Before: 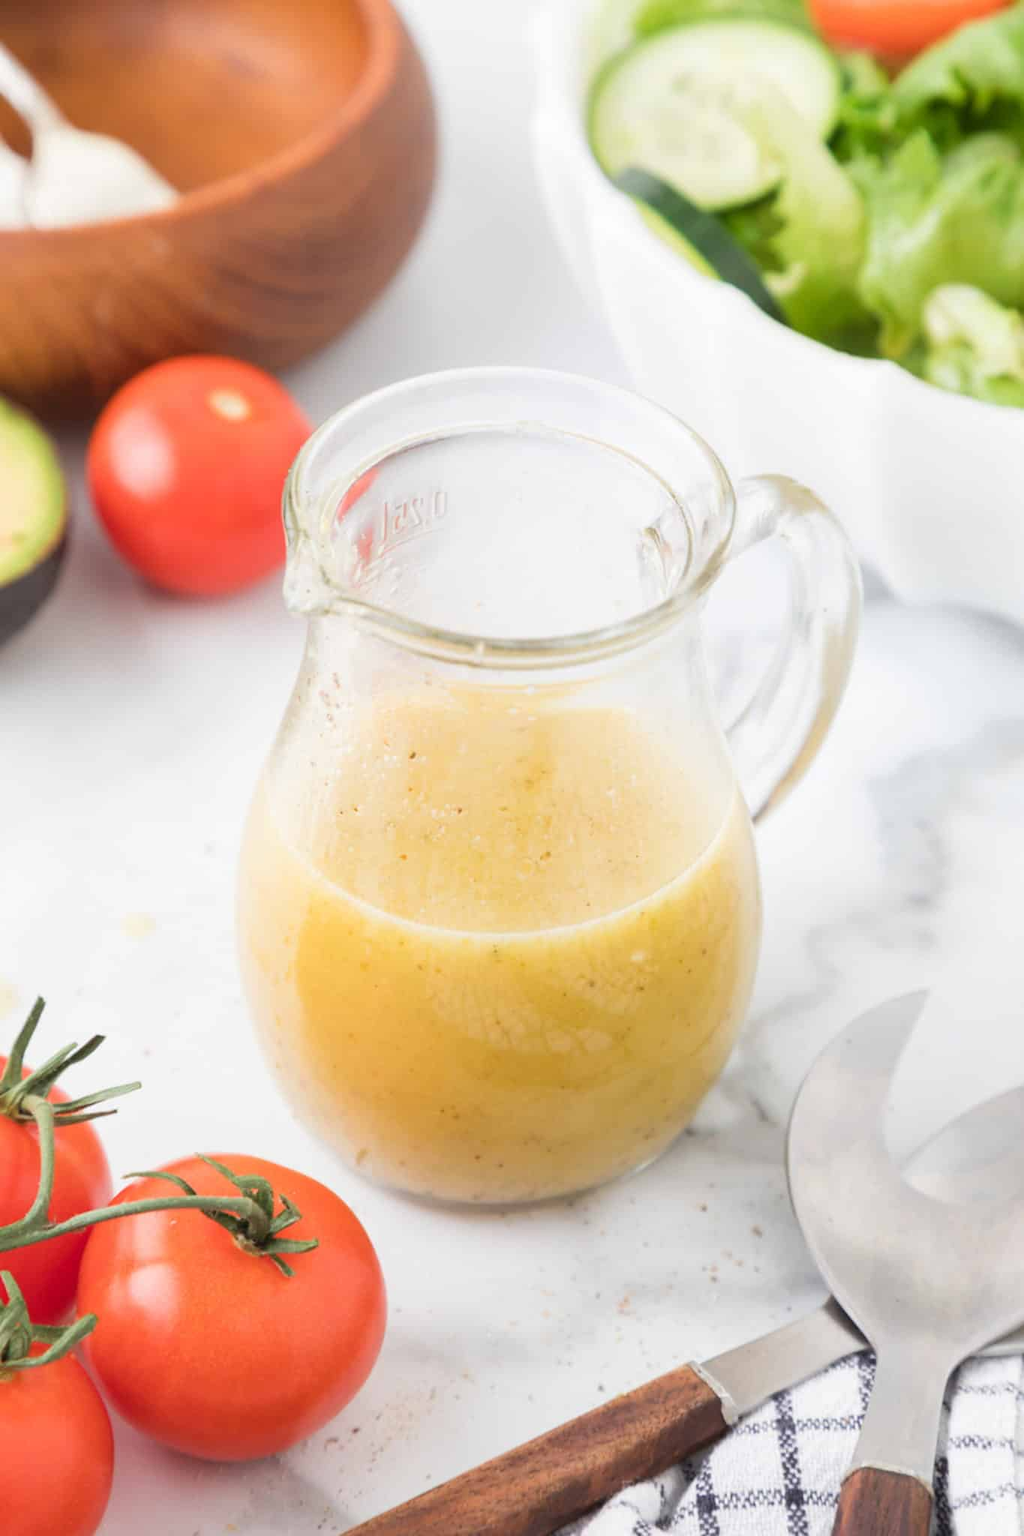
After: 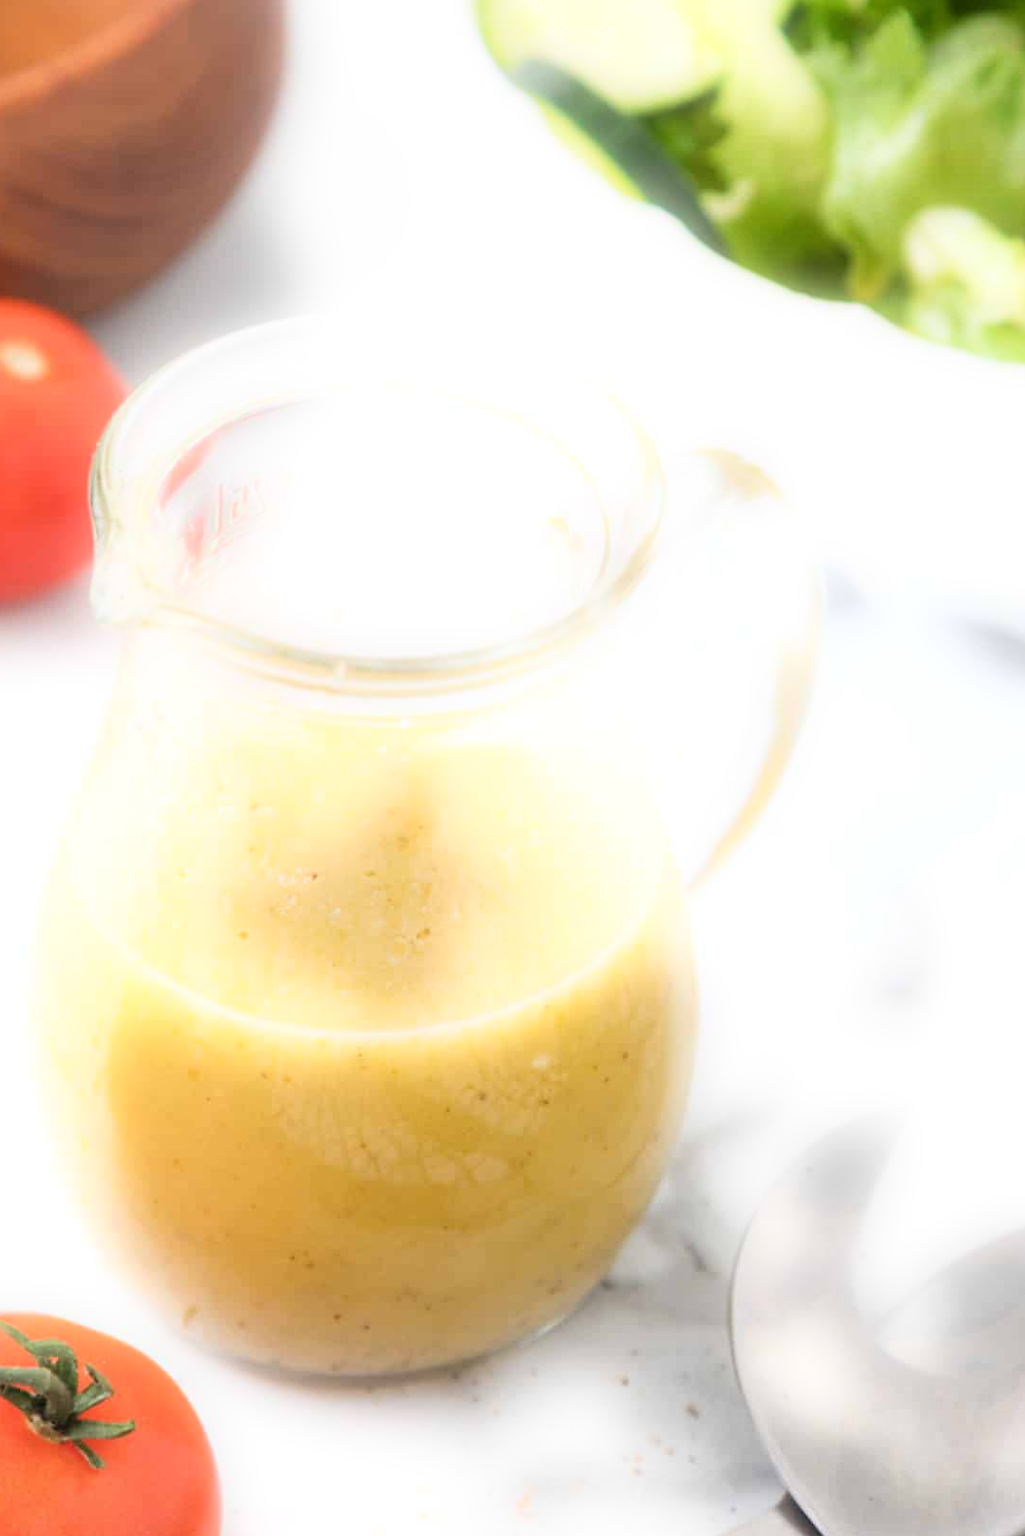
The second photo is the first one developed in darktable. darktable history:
crop and rotate: left 20.74%, top 7.912%, right 0.375%, bottom 13.378%
white balance: emerald 1
bloom: size 5%, threshold 95%, strength 15%
